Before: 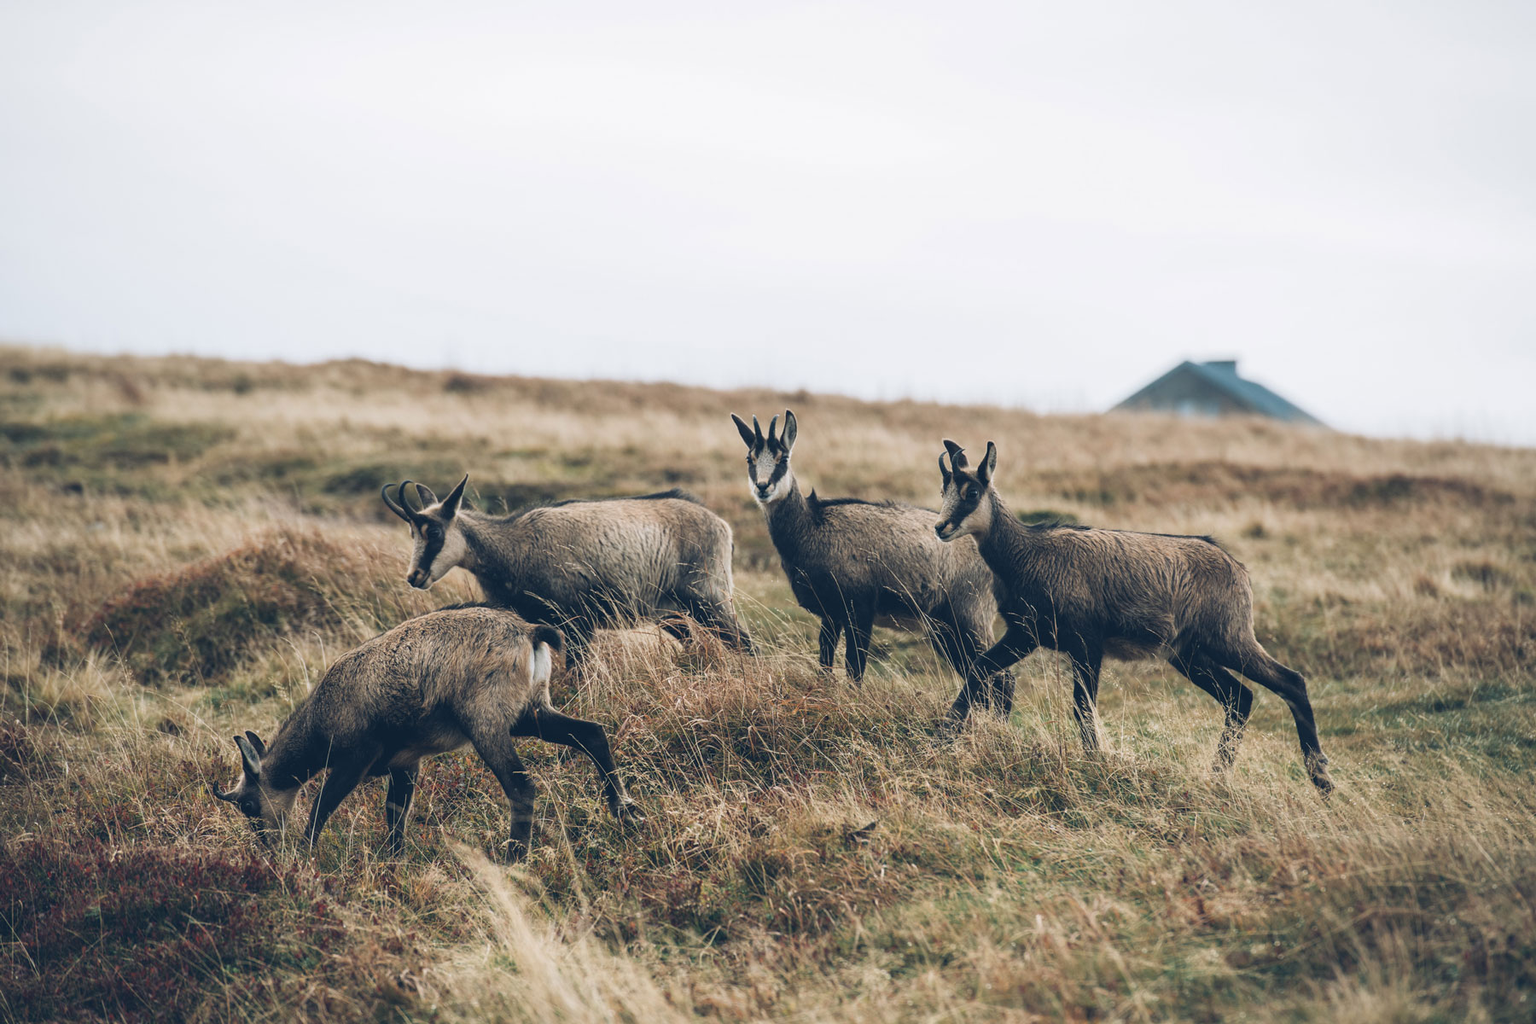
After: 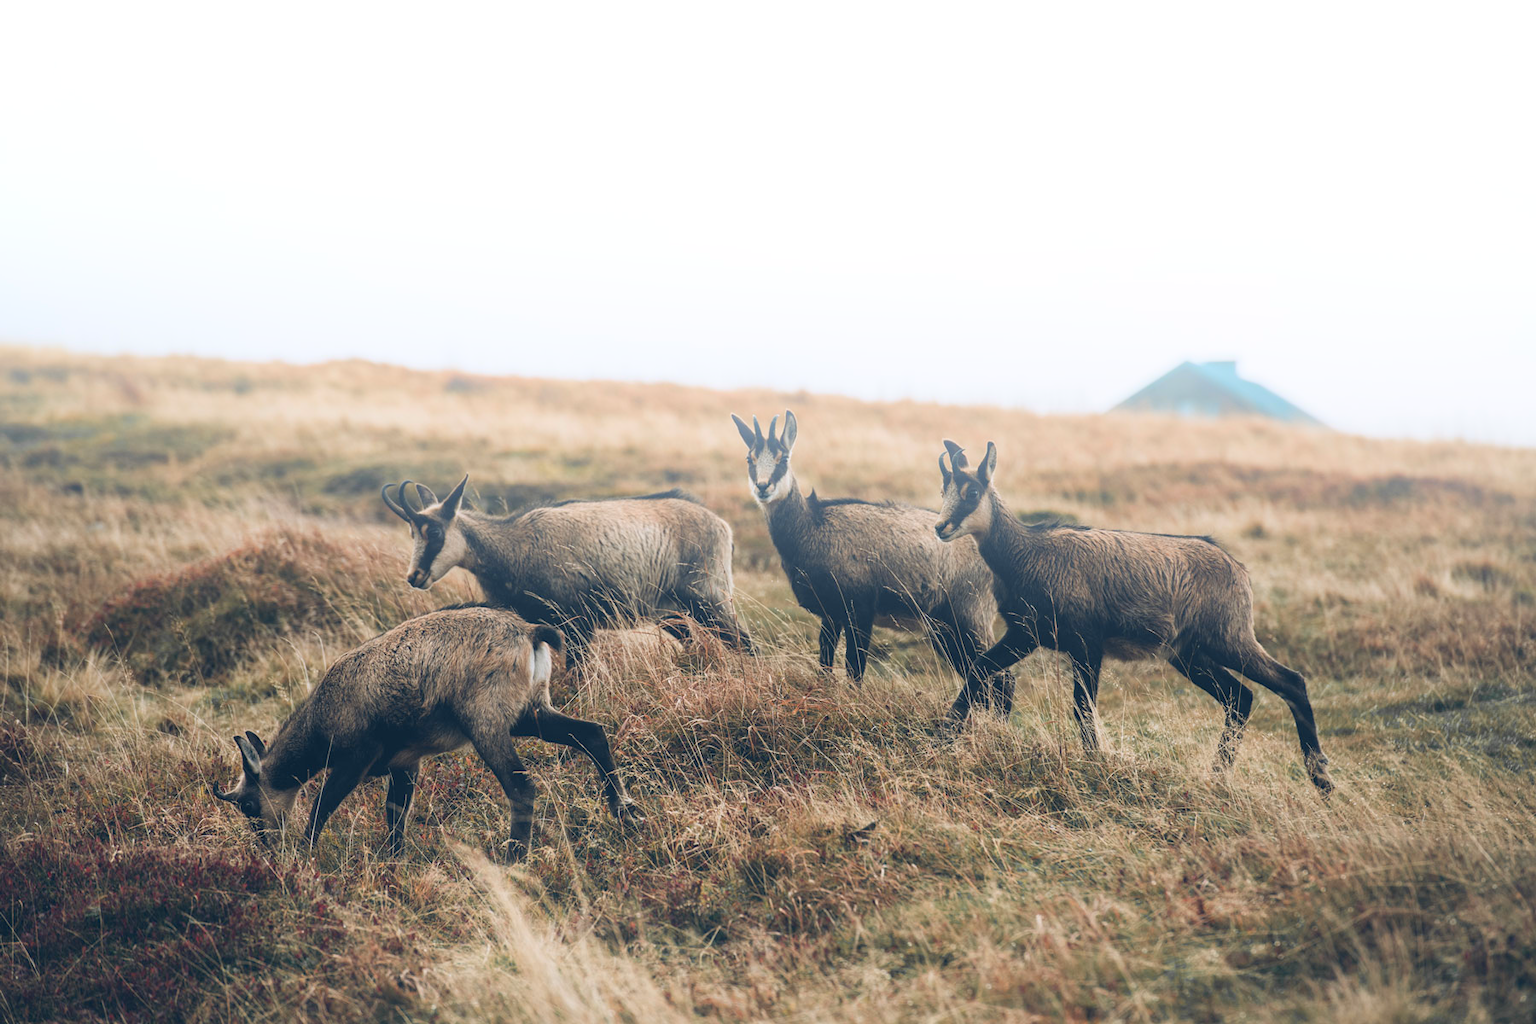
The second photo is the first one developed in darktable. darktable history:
color zones: curves: ch1 [(0.29, 0.492) (0.373, 0.185) (0.509, 0.481)]; ch2 [(0.25, 0.462) (0.749, 0.457)], mix 40.67%
bloom: size 38%, threshold 95%, strength 30%
